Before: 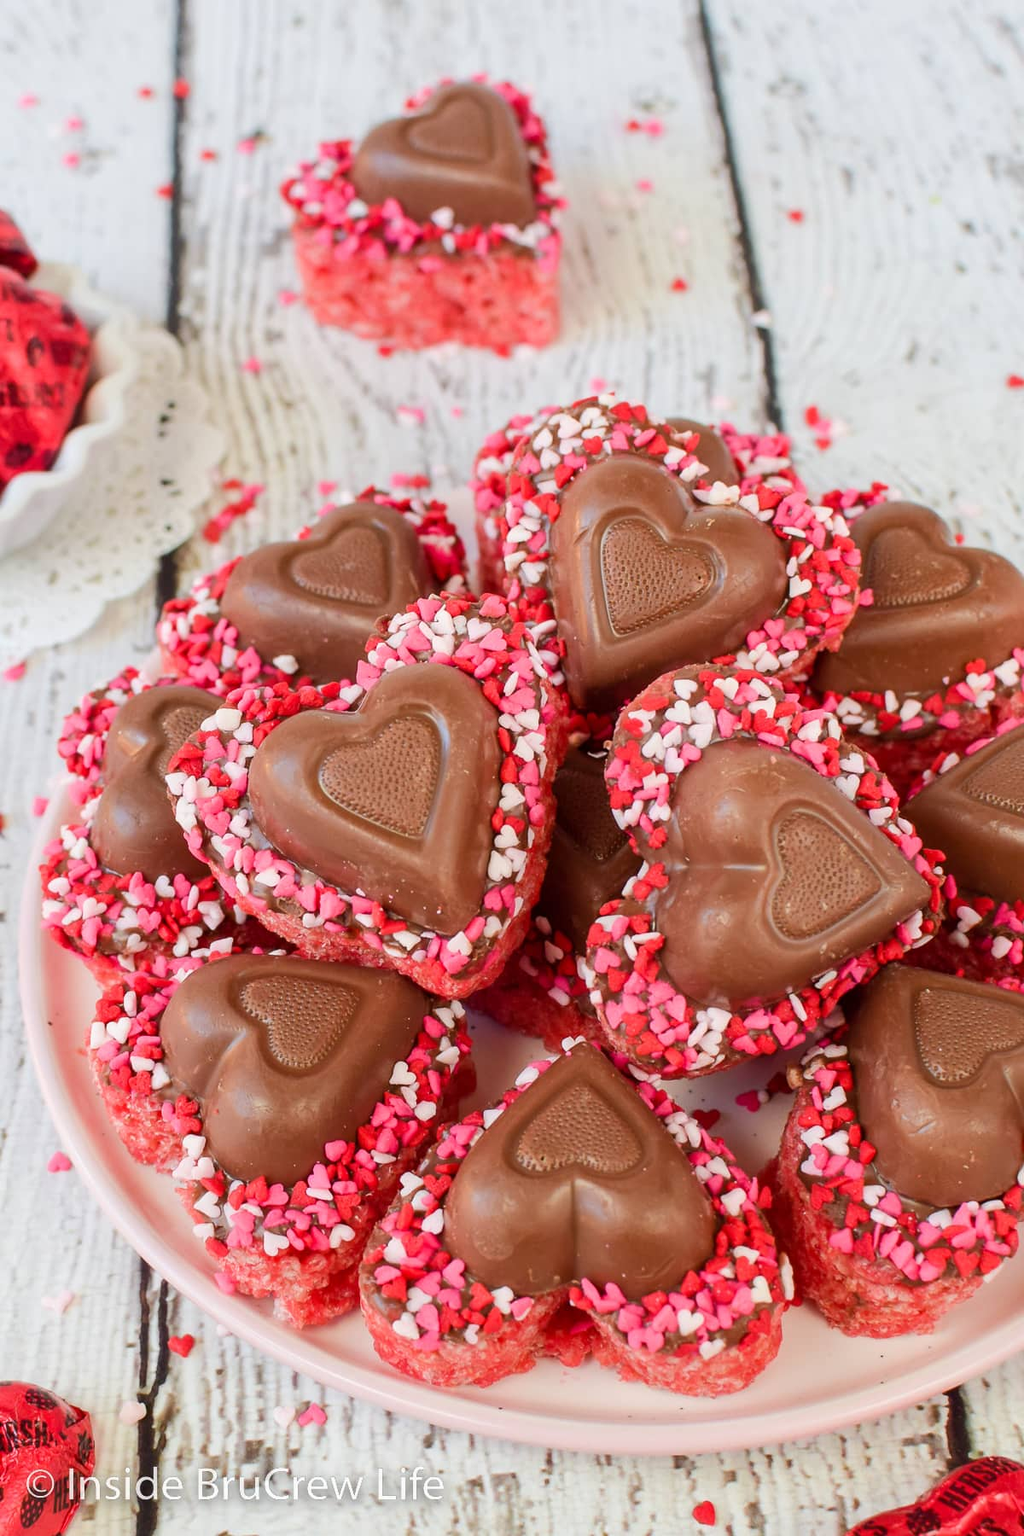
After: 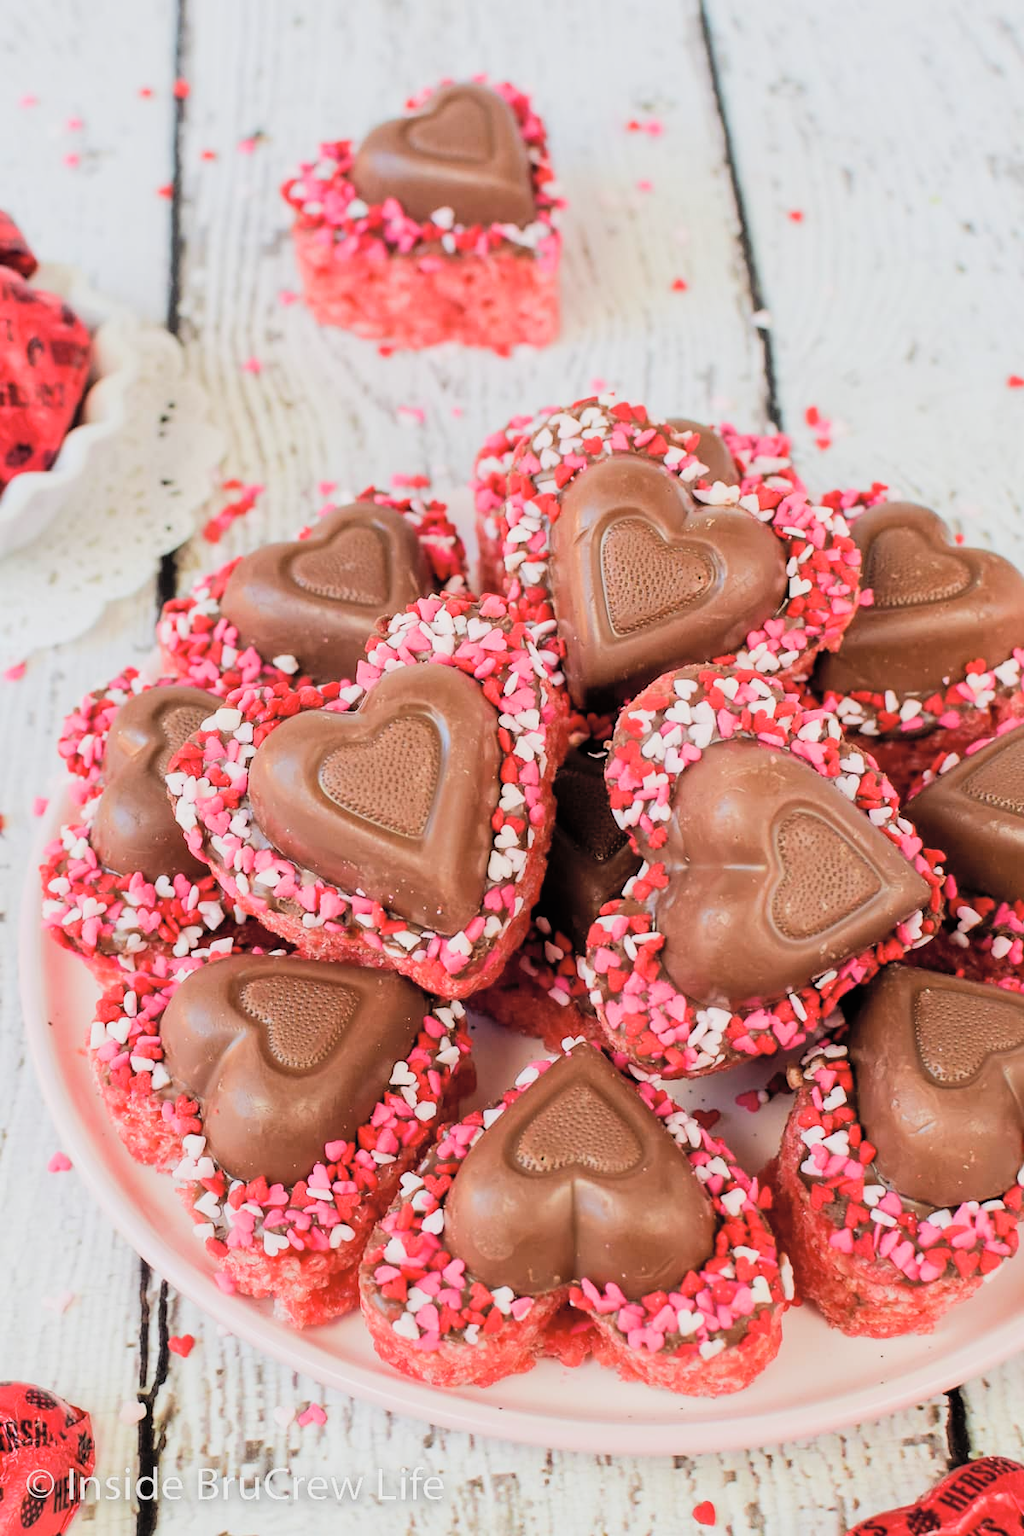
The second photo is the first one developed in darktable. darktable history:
filmic rgb: black relative exposure -5 EV, white relative exposure 3.5 EV, hardness 3.19, contrast 1.2, highlights saturation mix -30%
contrast brightness saturation: brightness 0.15
